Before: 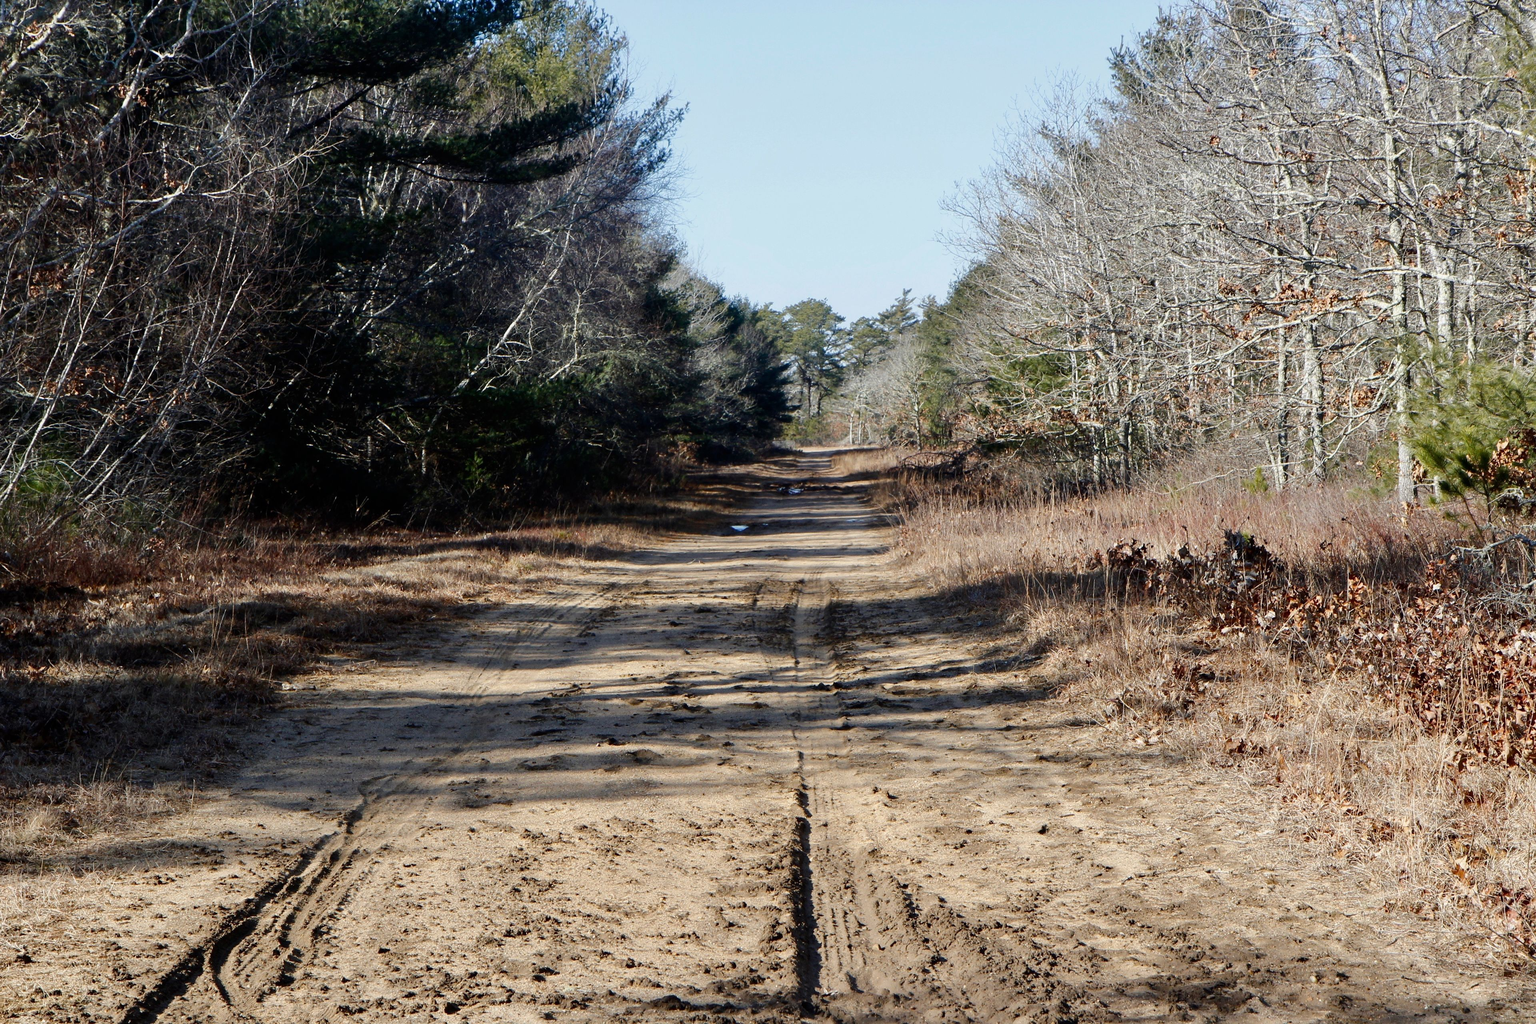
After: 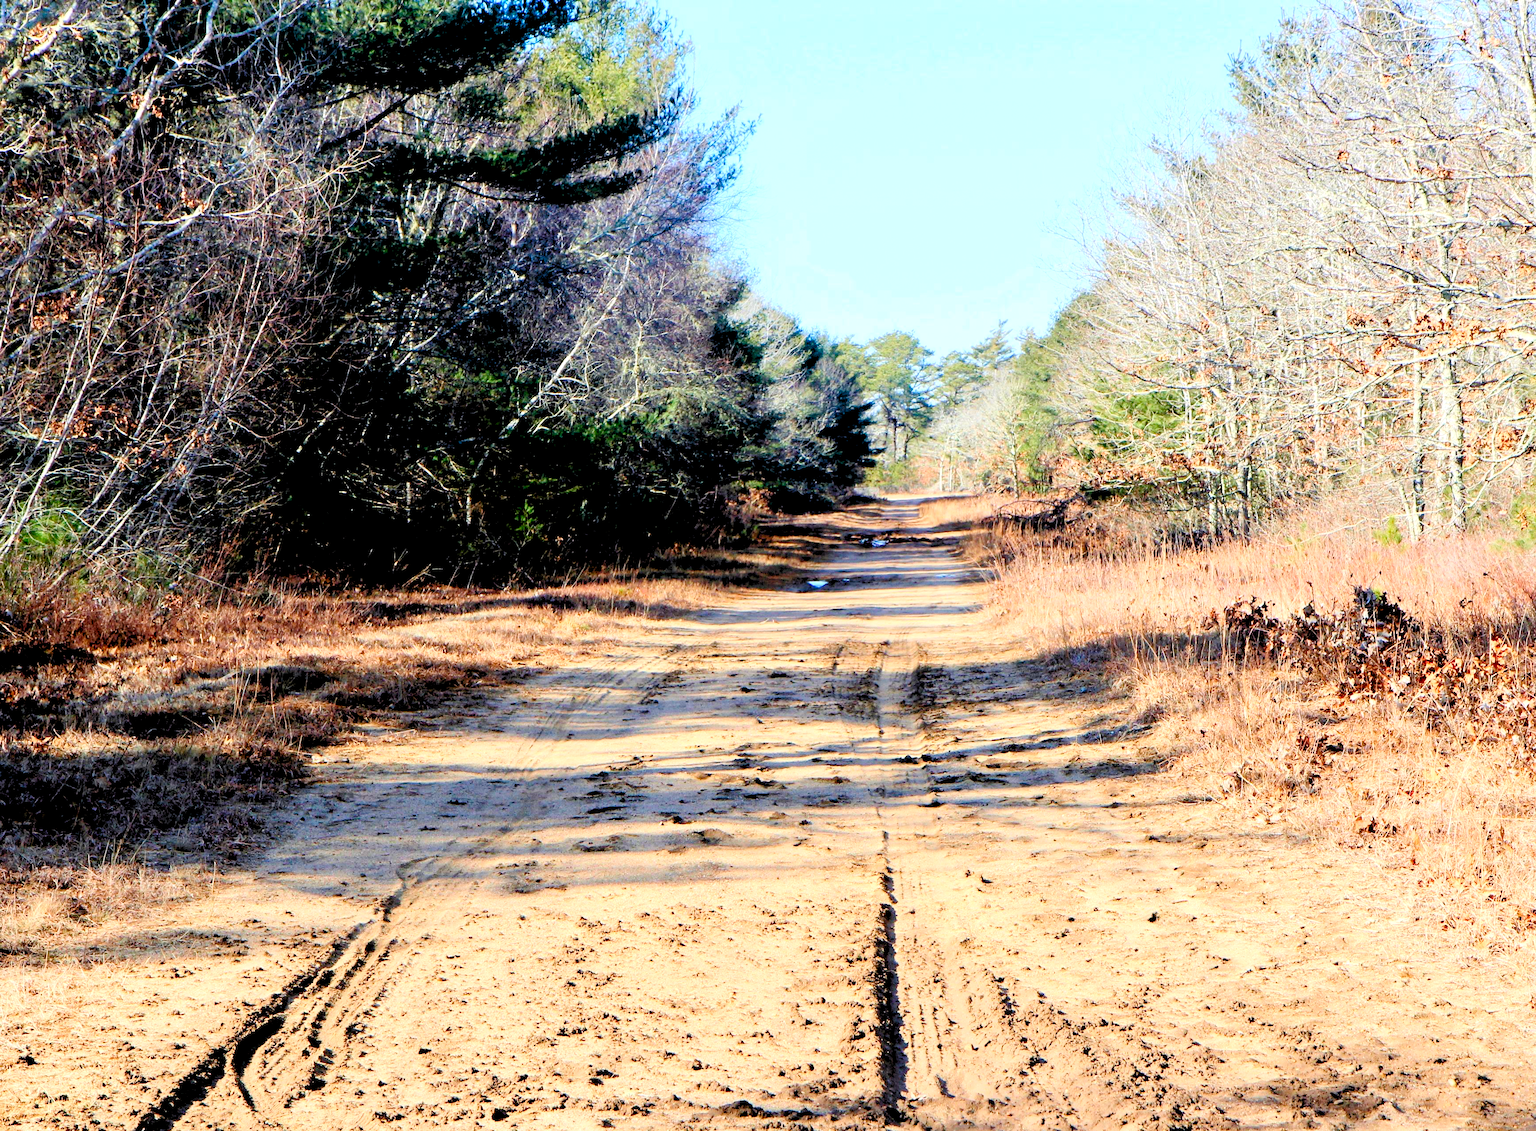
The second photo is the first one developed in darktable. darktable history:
crop: right 9.509%, bottom 0.031%
exposure: exposure 0.559 EV, compensate highlight preservation false
levels: levels [0.072, 0.414, 0.976]
tone curve: curves: ch0 [(0, 0) (0.091, 0.077) (0.389, 0.458) (0.745, 0.82) (0.856, 0.899) (0.92, 0.938) (1, 0.973)]; ch1 [(0, 0) (0.437, 0.404) (0.5, 0.5) (0.529, 0.55) (0.58, 0.6) (0.616, 0.649) (1, 1)]; ch2 [(0, 0) (0.442, 0.415) (0.5, 0.5) (0.535, 0.557) (0.585, 0.62) (1, 1)], color space Lab, independent channels, preserve colors none
